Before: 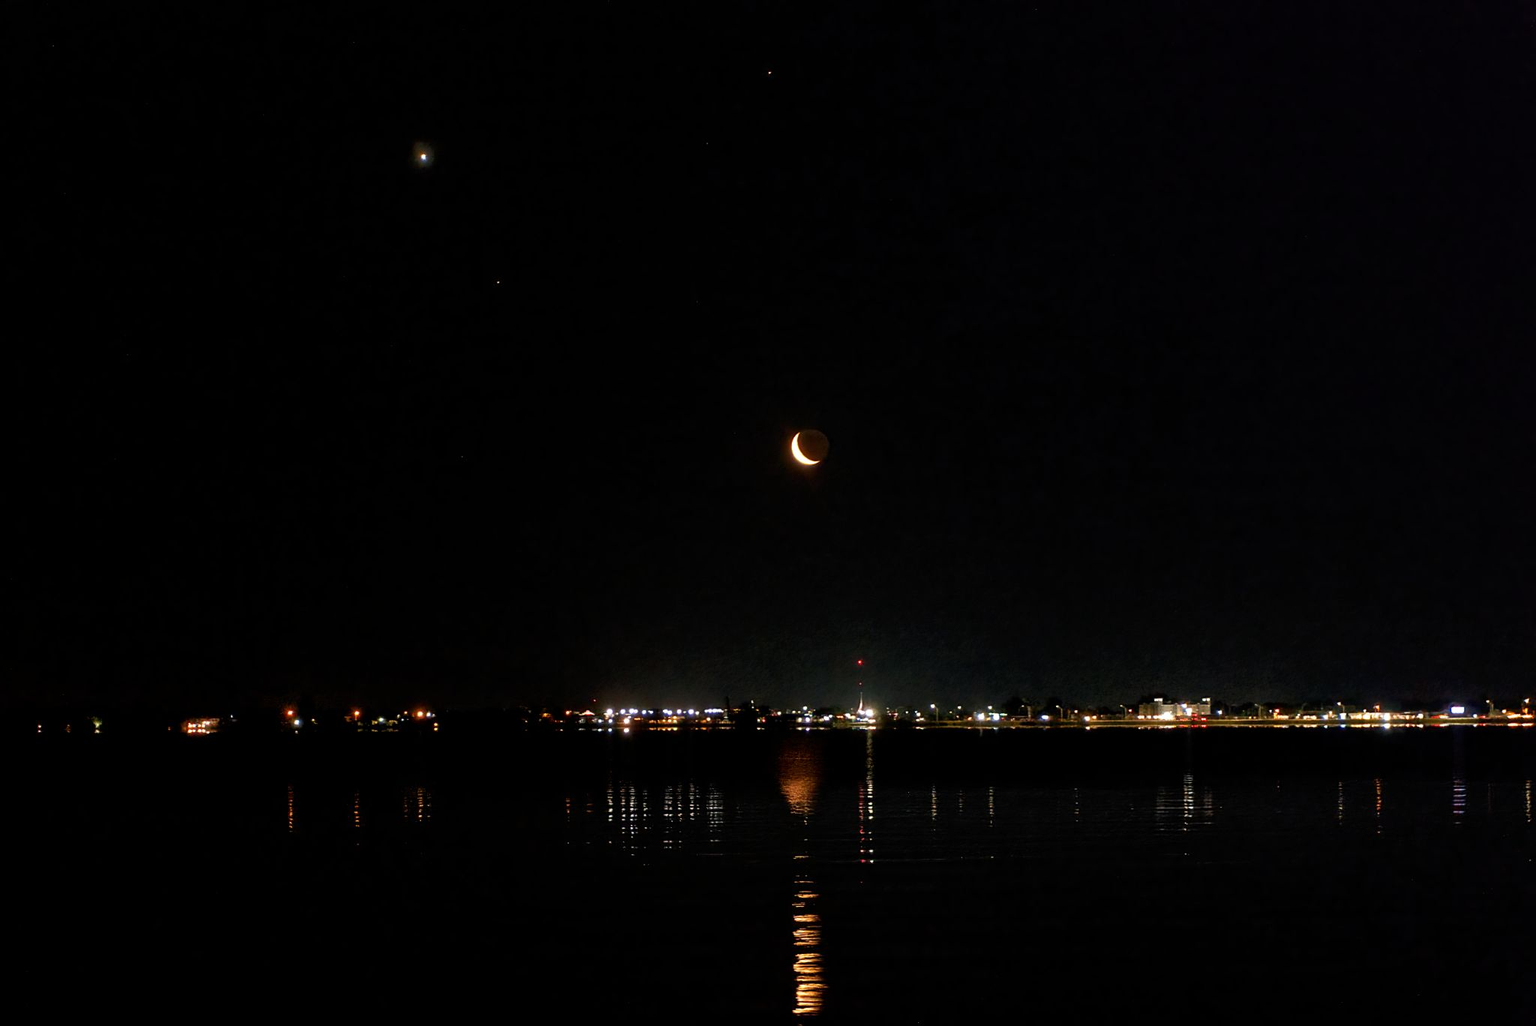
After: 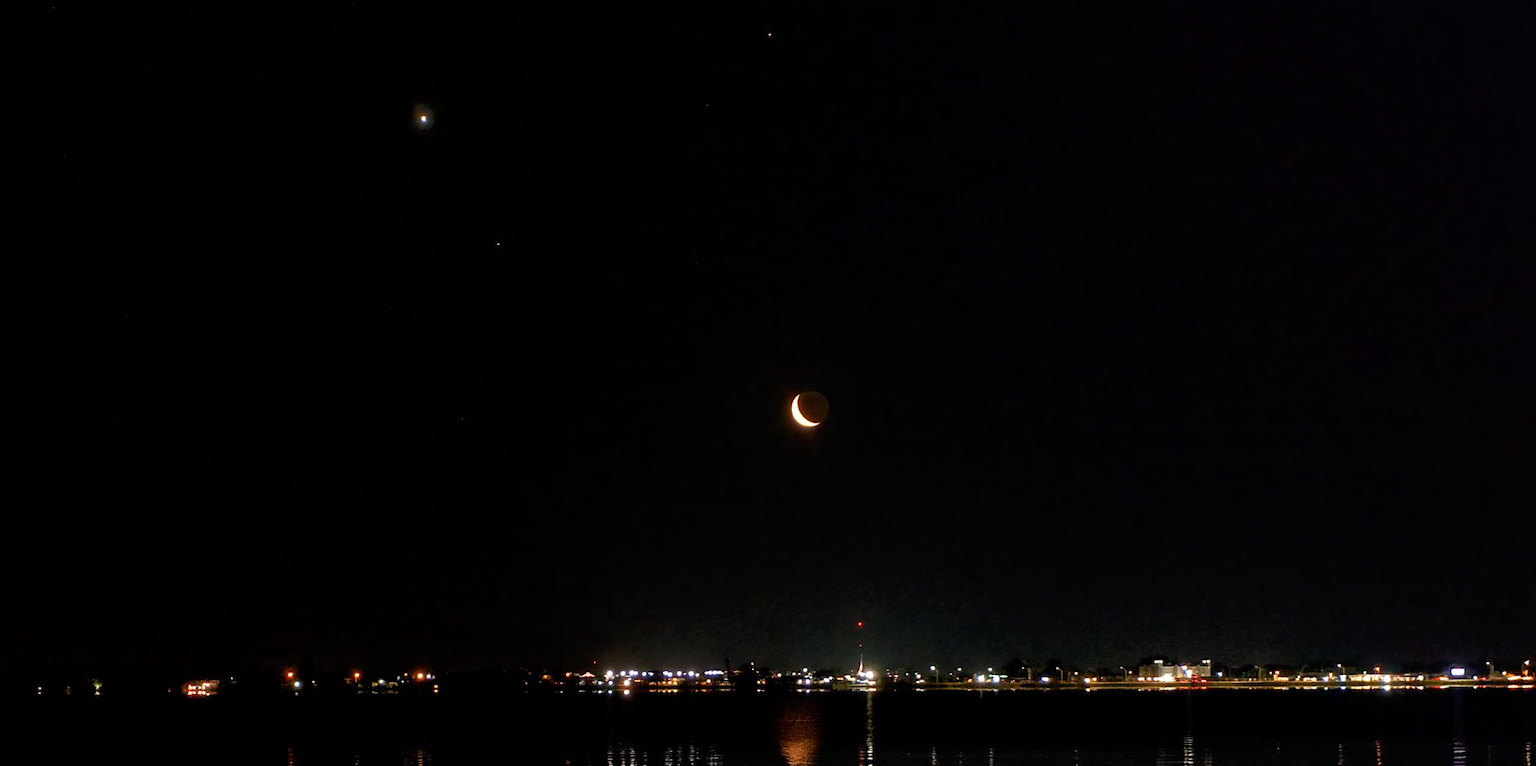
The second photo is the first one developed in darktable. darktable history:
crop: top 3.756%, bottom 21.53%
